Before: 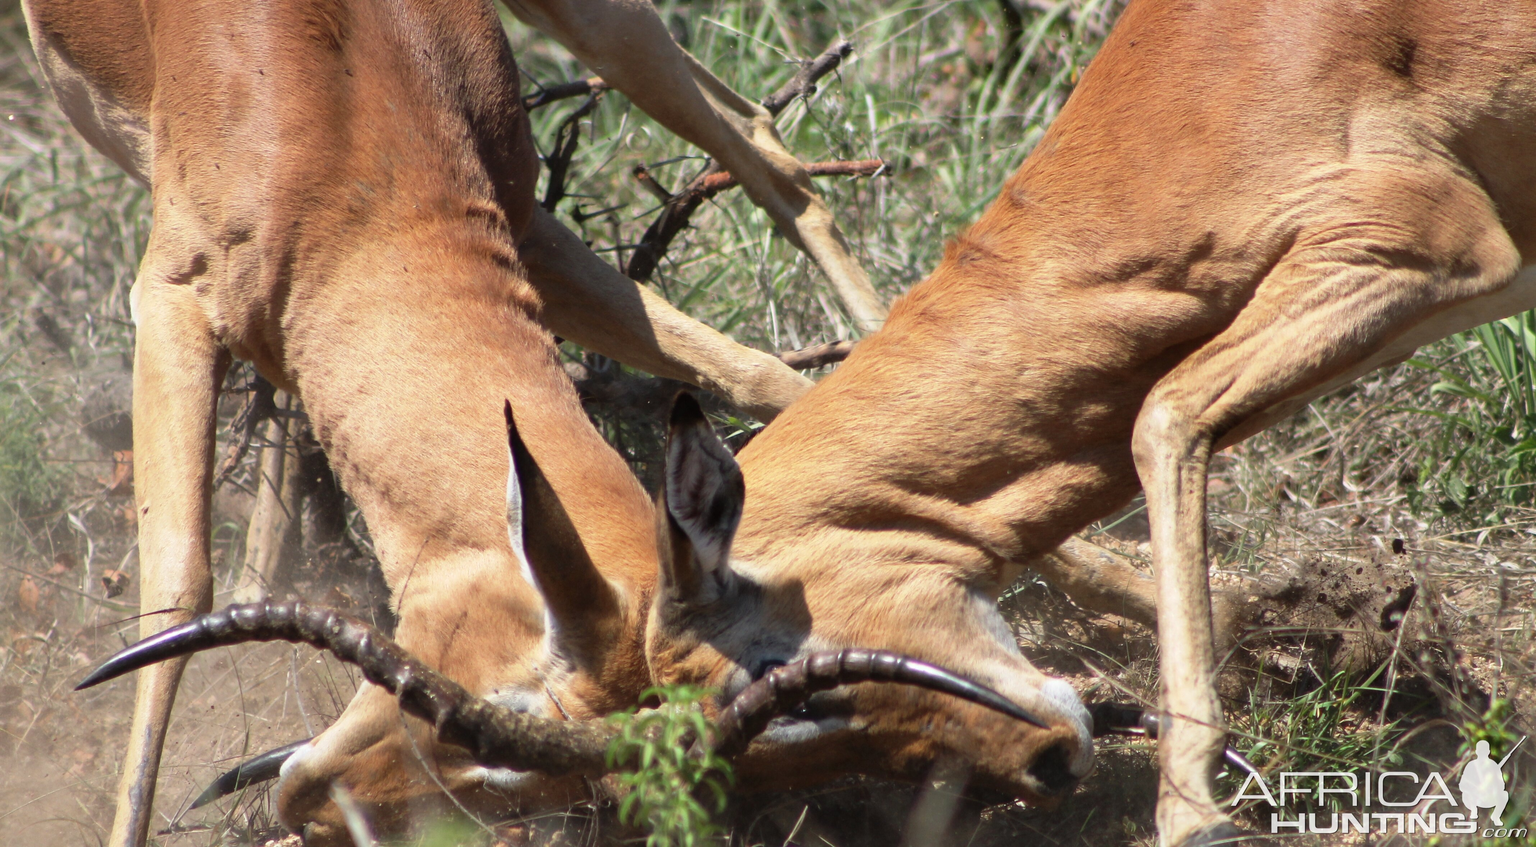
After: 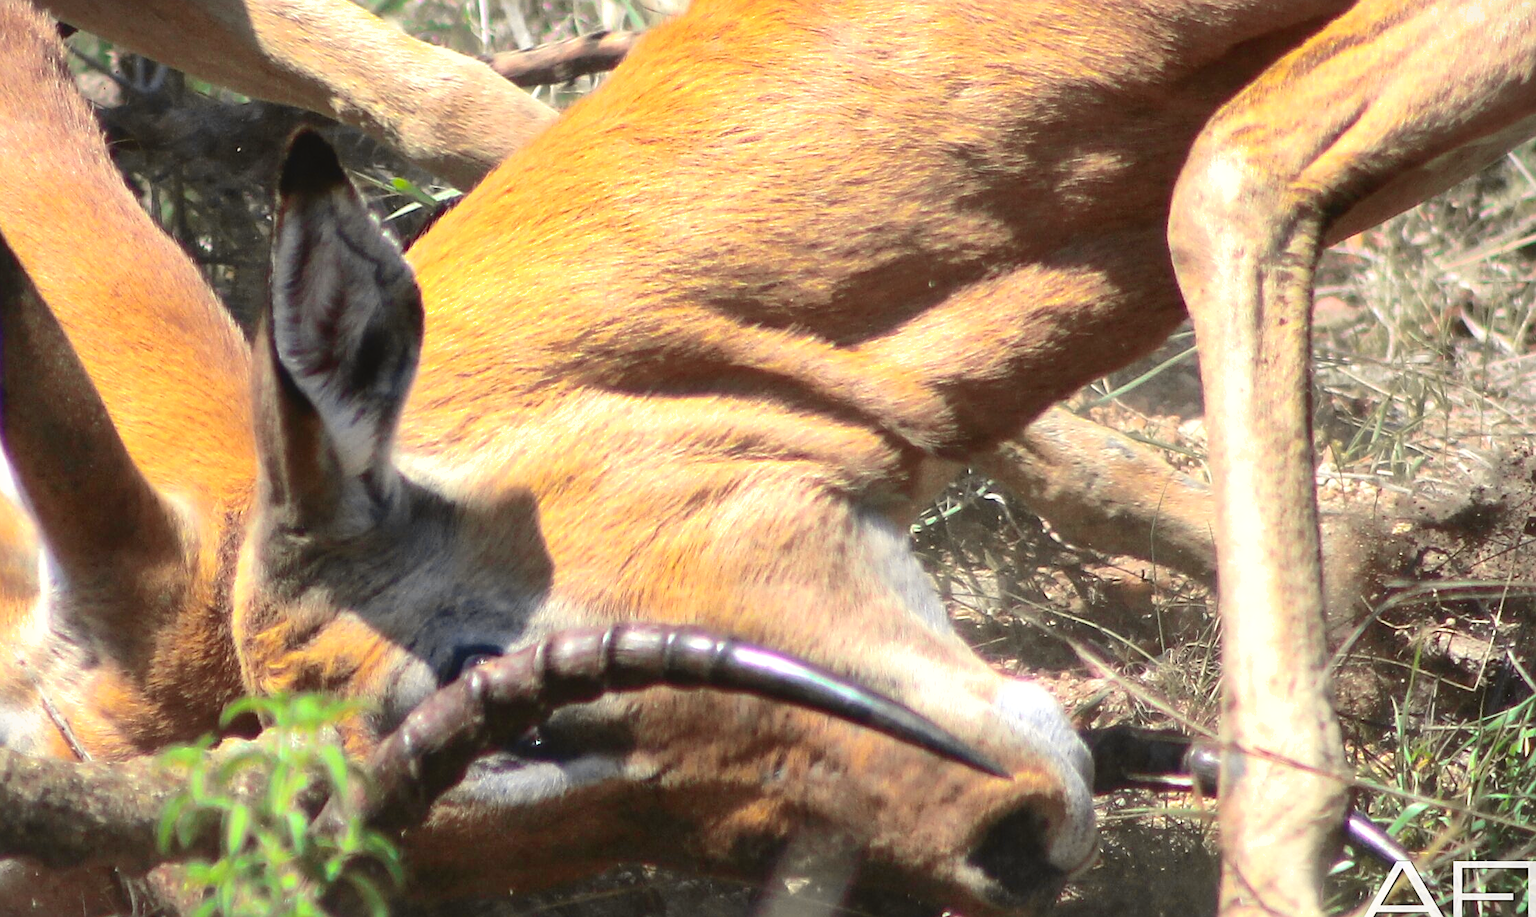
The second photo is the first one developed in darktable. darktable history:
shadows and highlights: on, module defaults
contrast brightness saturation: saturation -0.069
crop: left 34.156%, top 38.352%, right 13.834%, bottom 5.324%
exposure: exposure 0.457 EV, compensate highlight preservation false
vignetting: fall-off start 97.29%, fall-off radius 77.93%, width/height ratio 1.119
sharpen: on, module defaults
tone curve: curves: ch0 [(0, 0.023) (0.103, 0.087) (0.277, 0.28) (0.46, 0.554) (0.569, 0.68) (0.735, 0.843) (0.994, 0.984)]; ch1 [(0, 0) (0.324, 0.285) (0.456, 0.438) (0.488, 0.497) (0.512, 0.503) (0.535, 0.535) (0.599, 0.606) (0.715, 0.738) (1, 1)]; ch2 [(0, 0) (0.369, 0.388) (0.449, 0.431) (0.478, 0.471) (0.502, 0.503) (0.55, 0.553) (0.603, 0.602) (0.656, 0.713) (1, 1)], color space Lab, independent channels, preserve colors none
